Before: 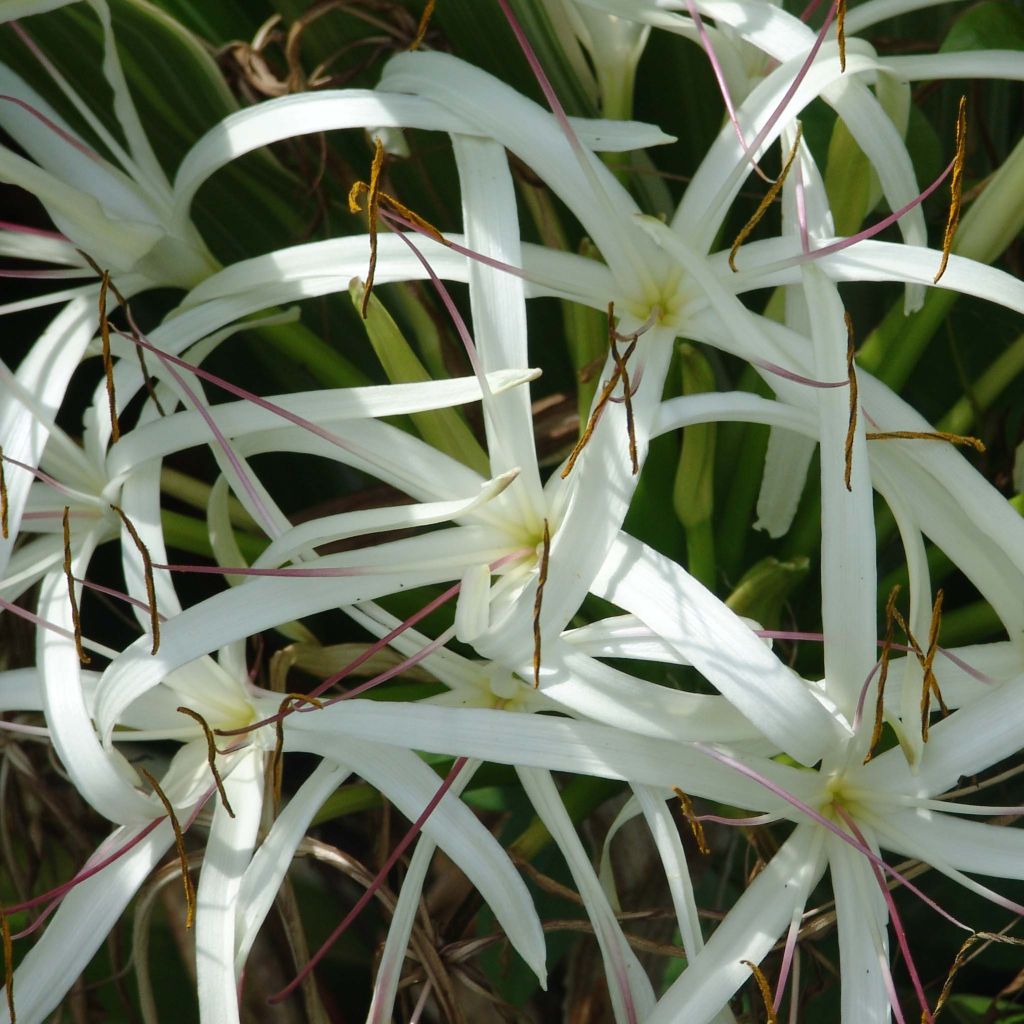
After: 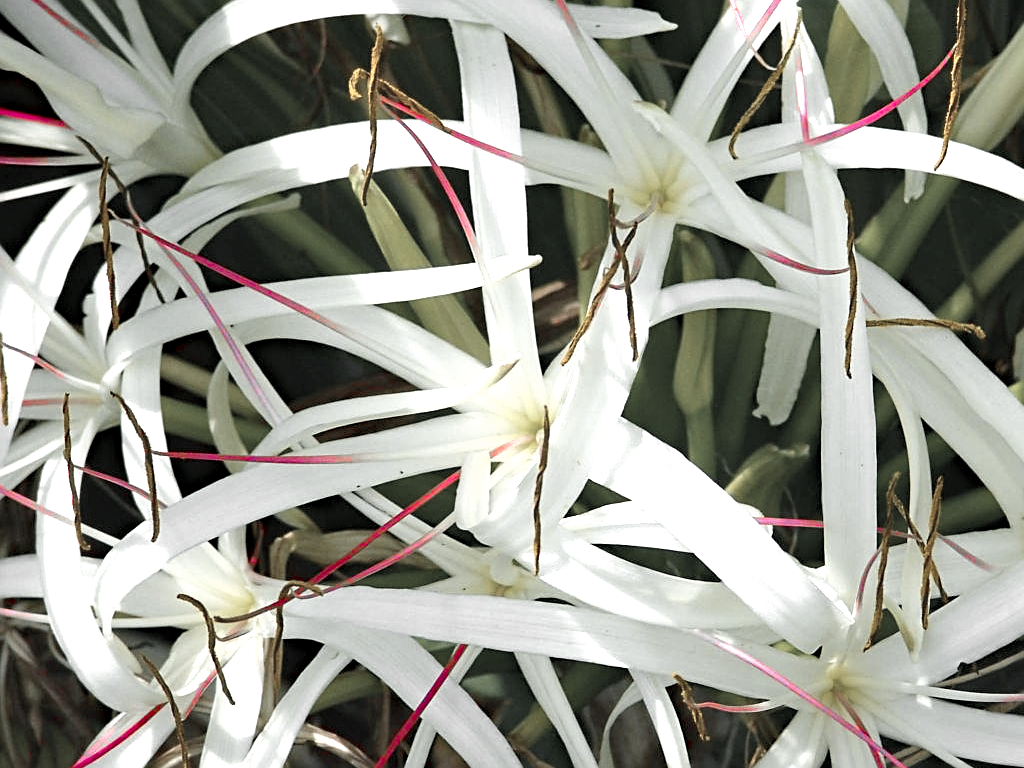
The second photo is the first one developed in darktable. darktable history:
color zones: curves: ch1 [(0, 0.831) (0.08, 0.771) (0.157, 0.268) (0.241, 0.207) (0.562, -0.005) (0.714, -0.013) (0.876, 0.01) (1, 0.831)]
crop: top 11.048%, bottom 13.914%
velvia: on, module defaults
exposure: exposure 1 EV, compensate highlight preservation false
sharpen: on, module defaults
color balance rgb: shadows lift › chroma 4.296%, shadows lift › hue 254.4°, highlights gain › chroma 0.272%, highlights gain › hue 330.16°, perceptual saturation grading › global saturation 19.87%
haze removal: compatibility mode true, adaptive false
